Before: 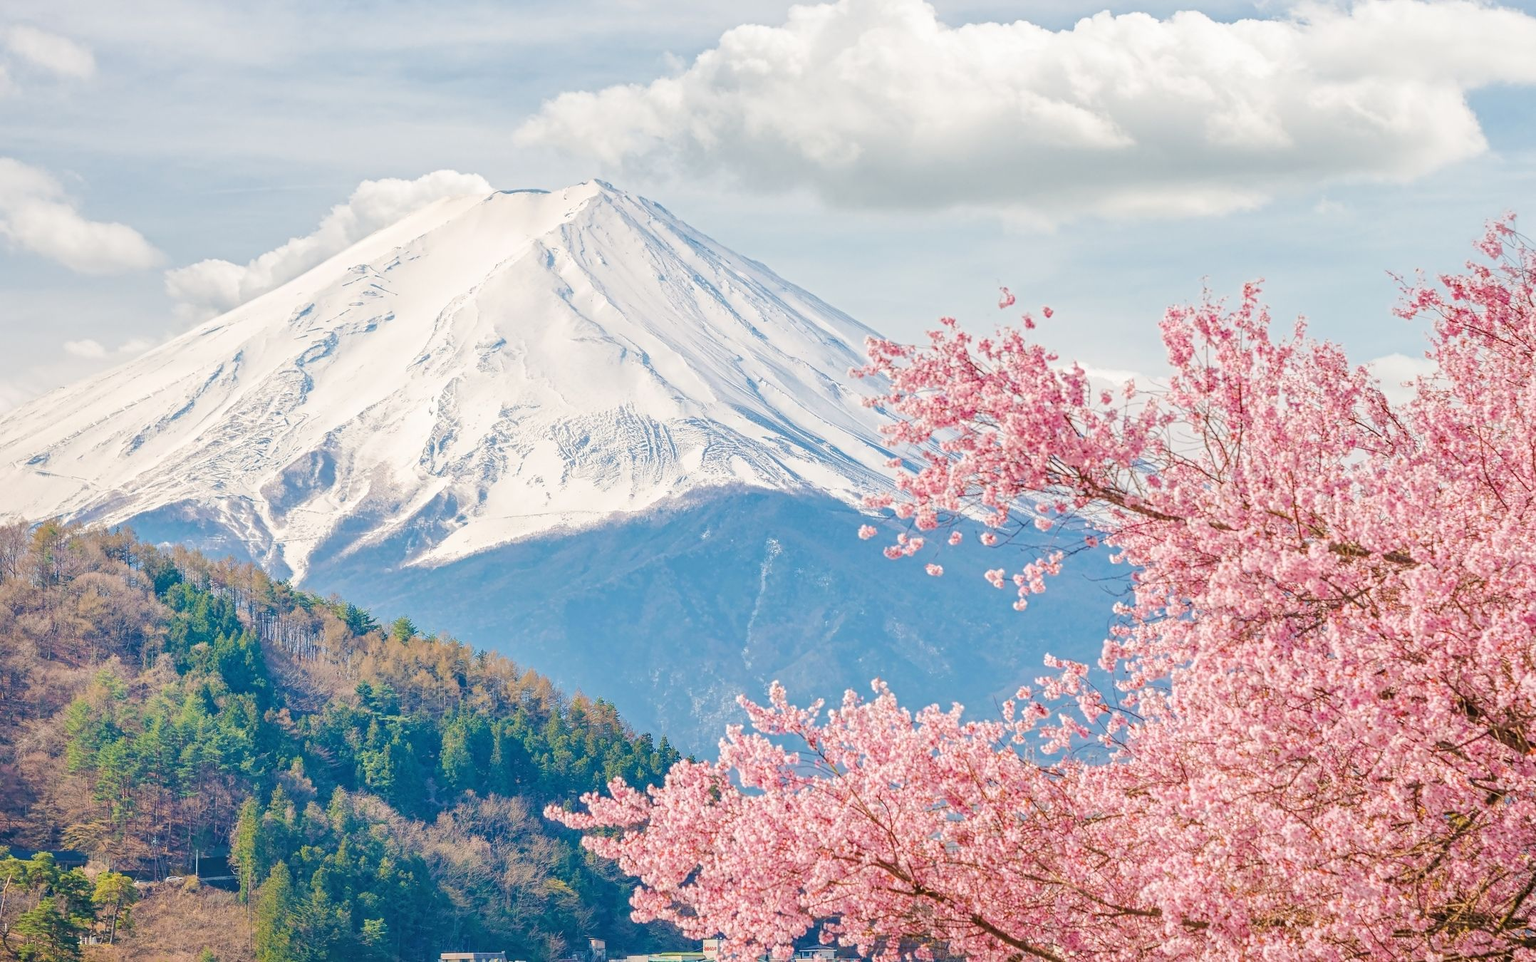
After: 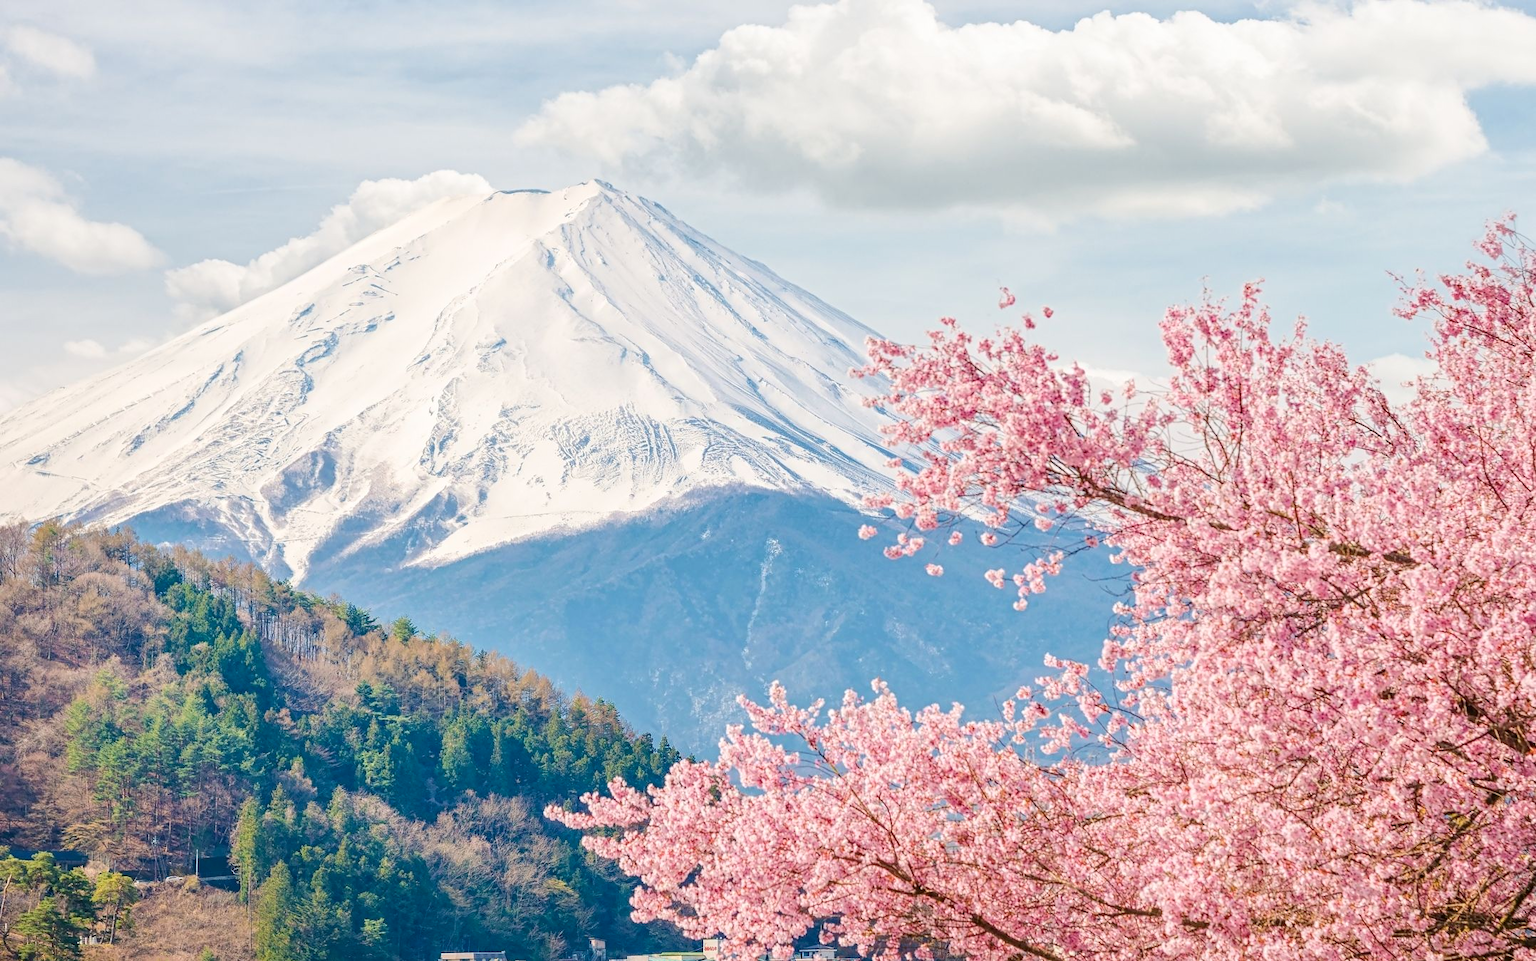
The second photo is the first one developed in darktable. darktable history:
contrast brightness saturation: contrast 0.142
